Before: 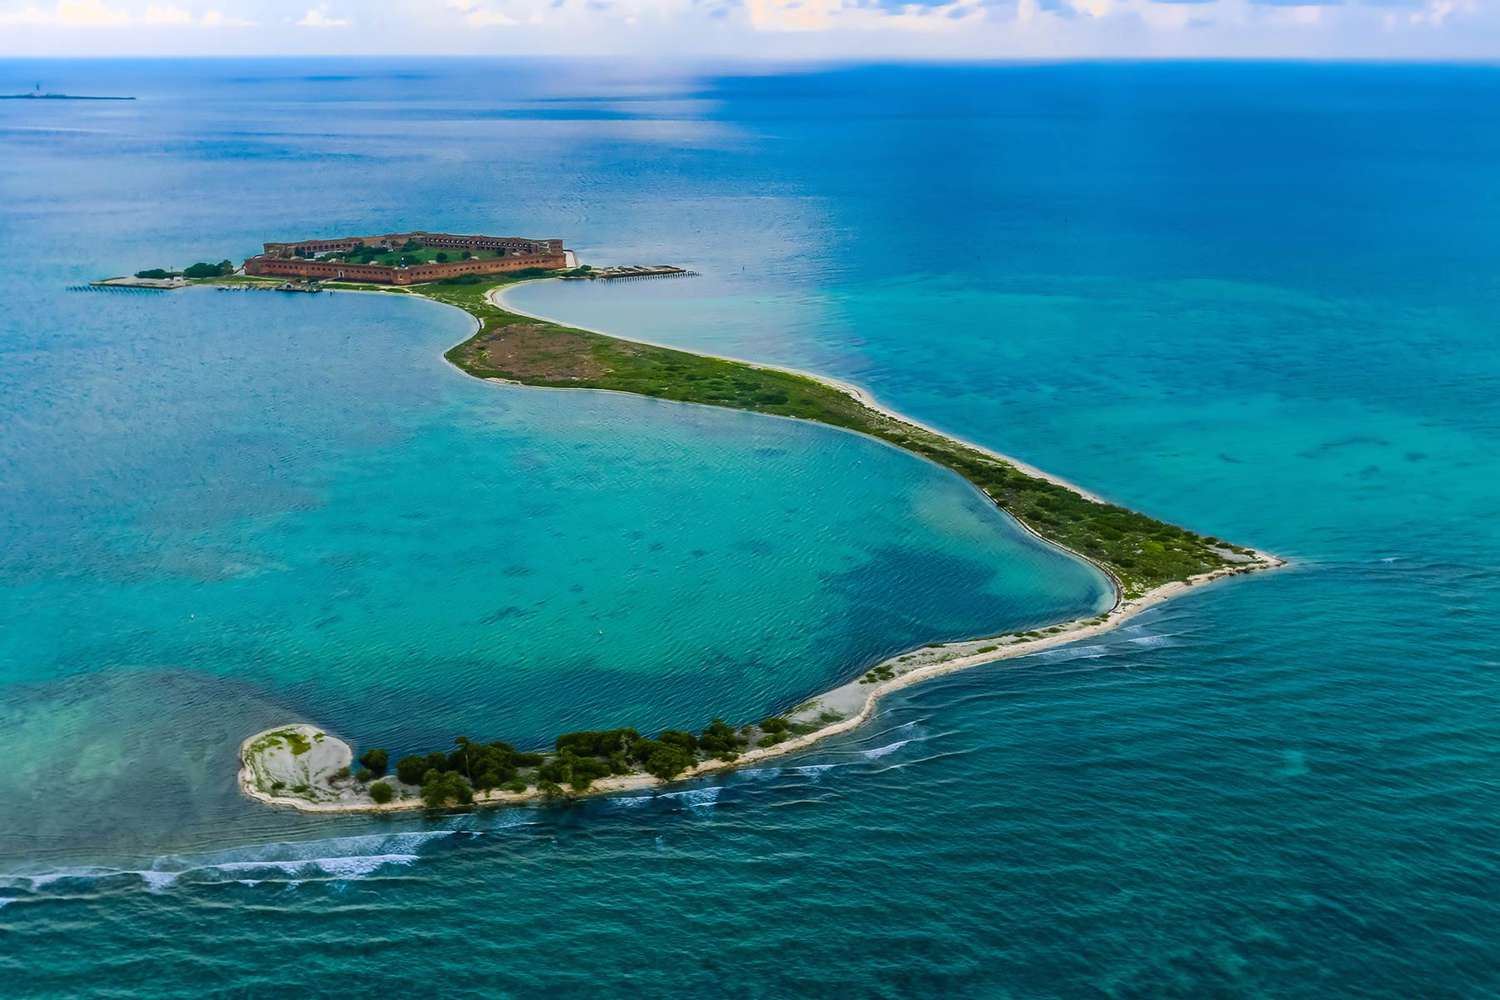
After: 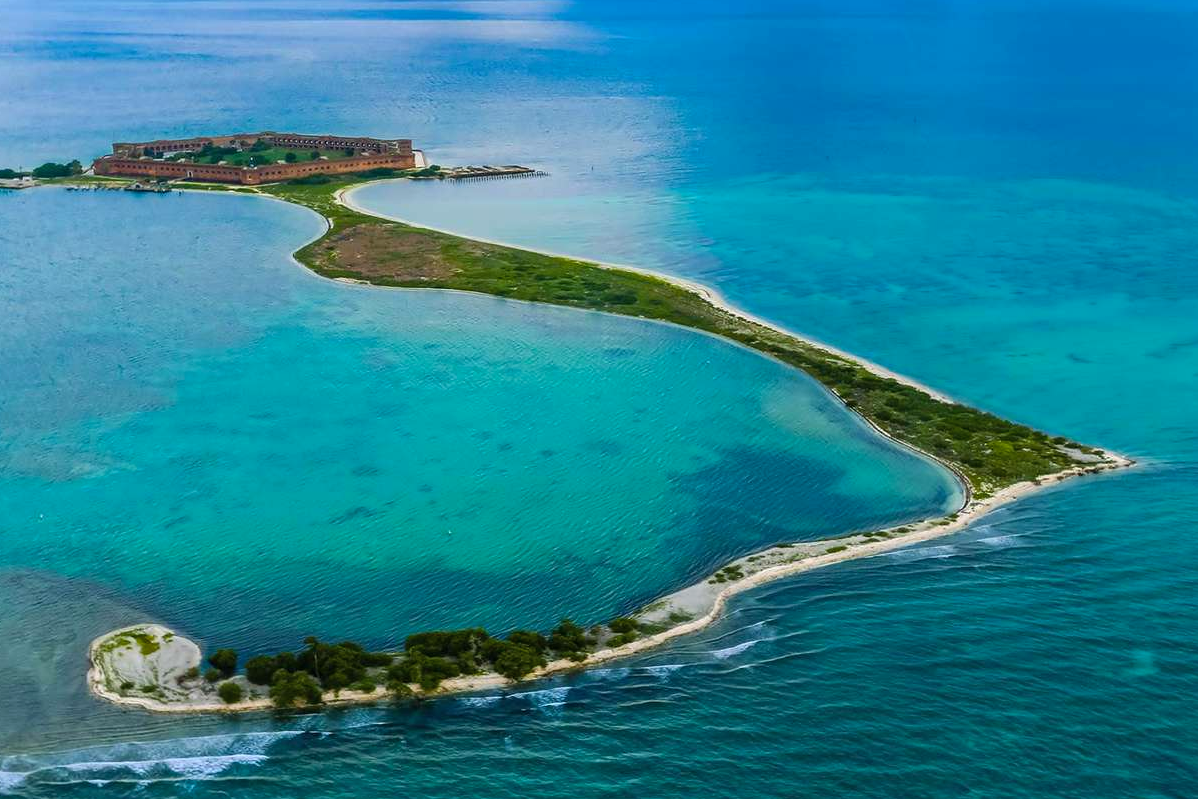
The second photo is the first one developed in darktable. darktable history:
color balance rgb: perceptual saturation grading › global saturation 20%, global vibrance 10%
color correction: saturation 0.85
exposure: exposure 0.178 EV, compensate exposure bias true, compensate highlight preservation false
crop and rotate: left 10.071%, top 10.071%, right 10.02%, bottom 10.02%
